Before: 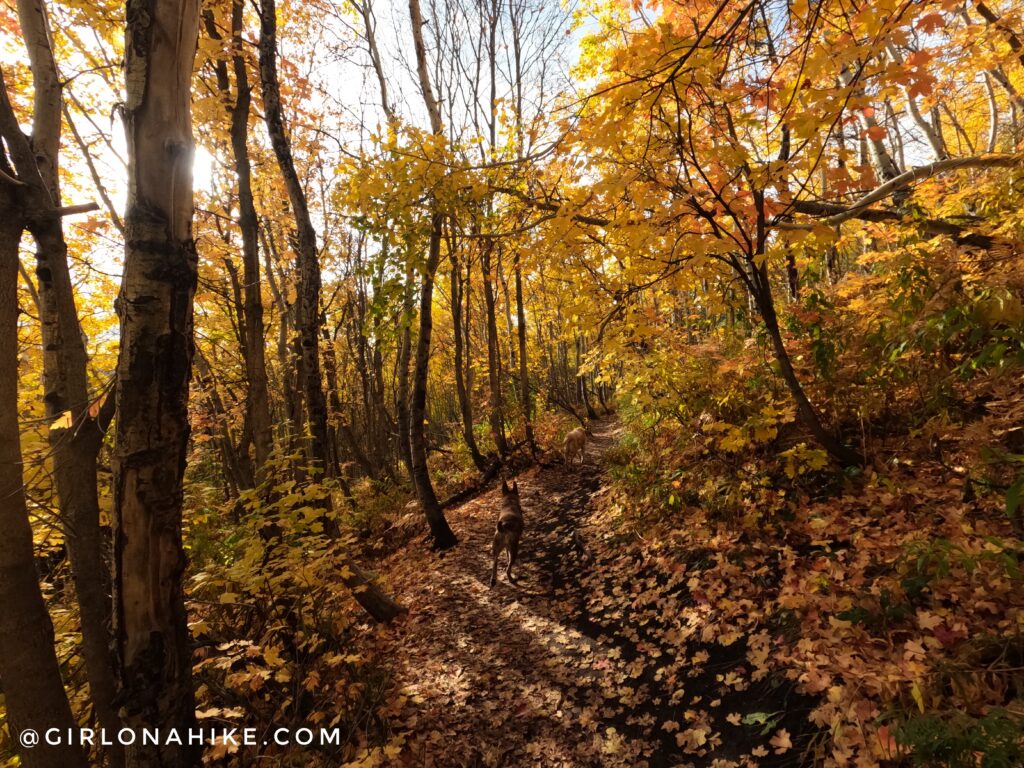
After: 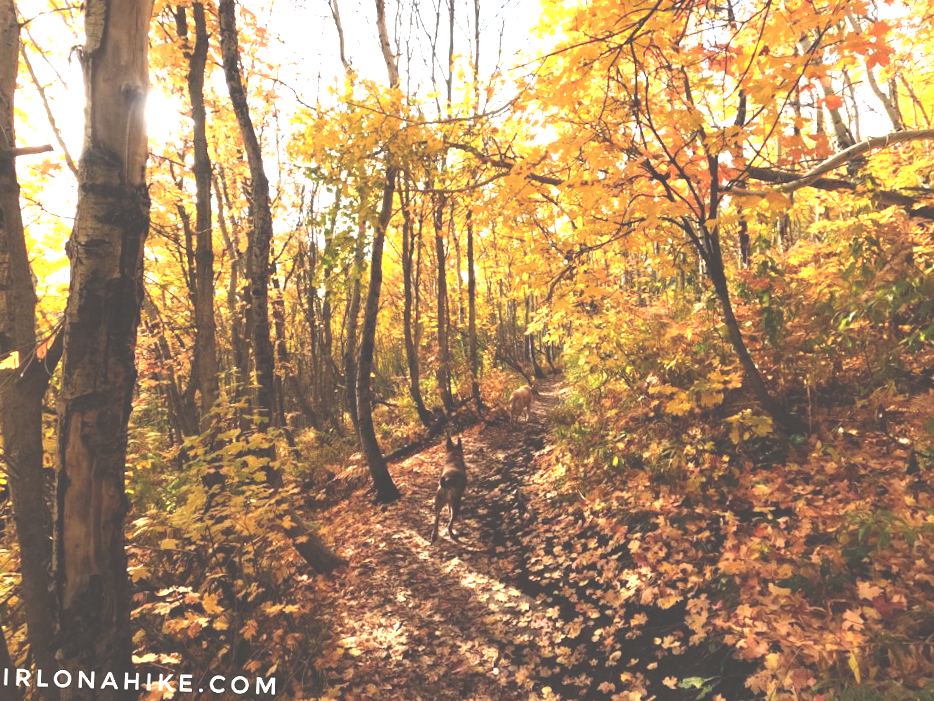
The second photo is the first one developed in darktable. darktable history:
crop and rotate: angle -2°, left 3.109%, top 3.807%, right 1.402%, bottom 0.711%
exposure: black level correction -0.023, exposure 1.397 EV, compensate highlight preservation false
